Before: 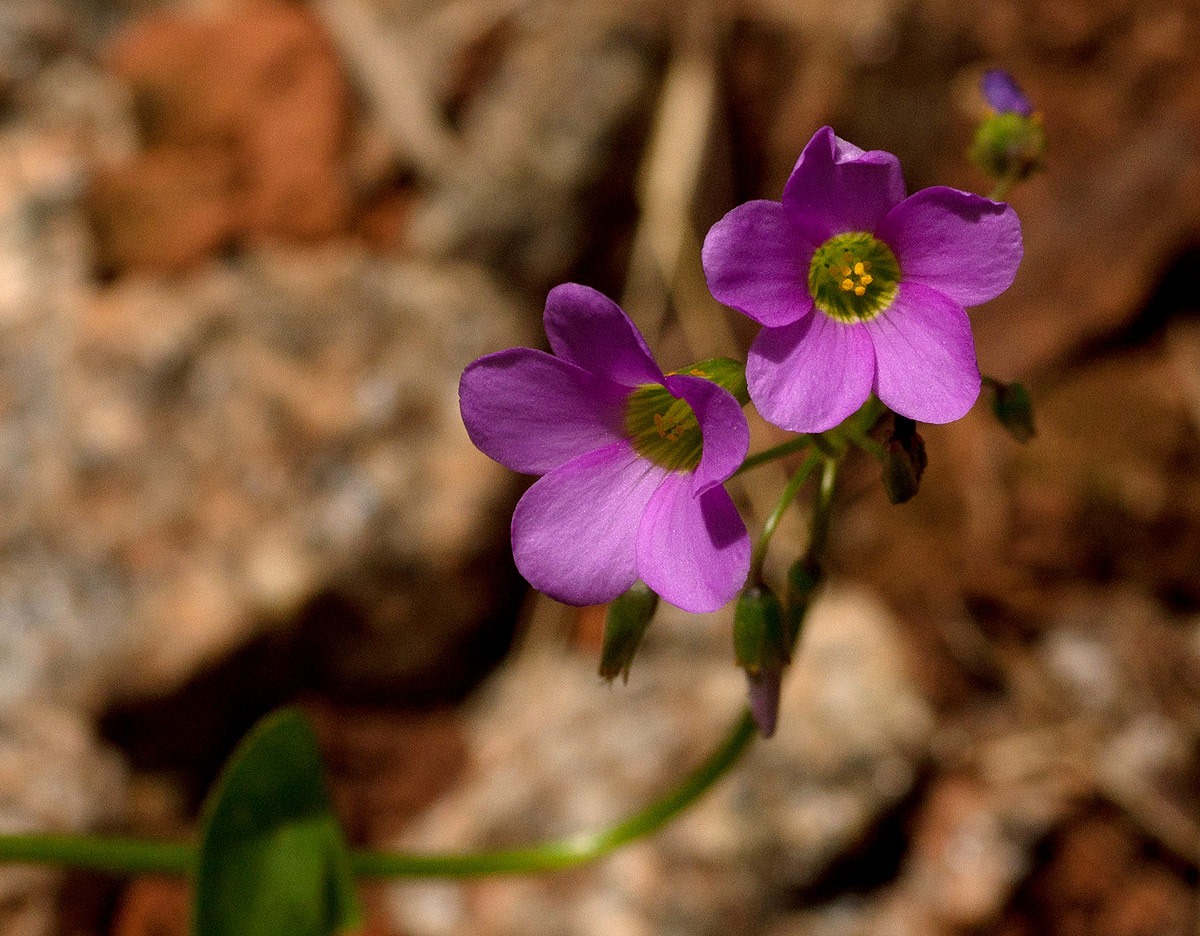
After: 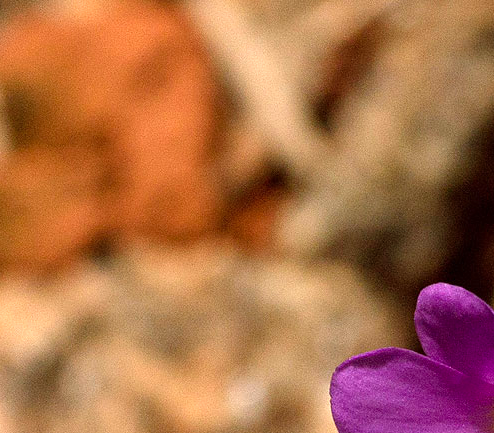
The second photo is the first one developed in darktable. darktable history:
levels: mode automatic, levels [0.246, 0.256, 0.506]
crop and rotate: left 10.833%, top 0.053%, right 47.961%, bottom 53.596%
